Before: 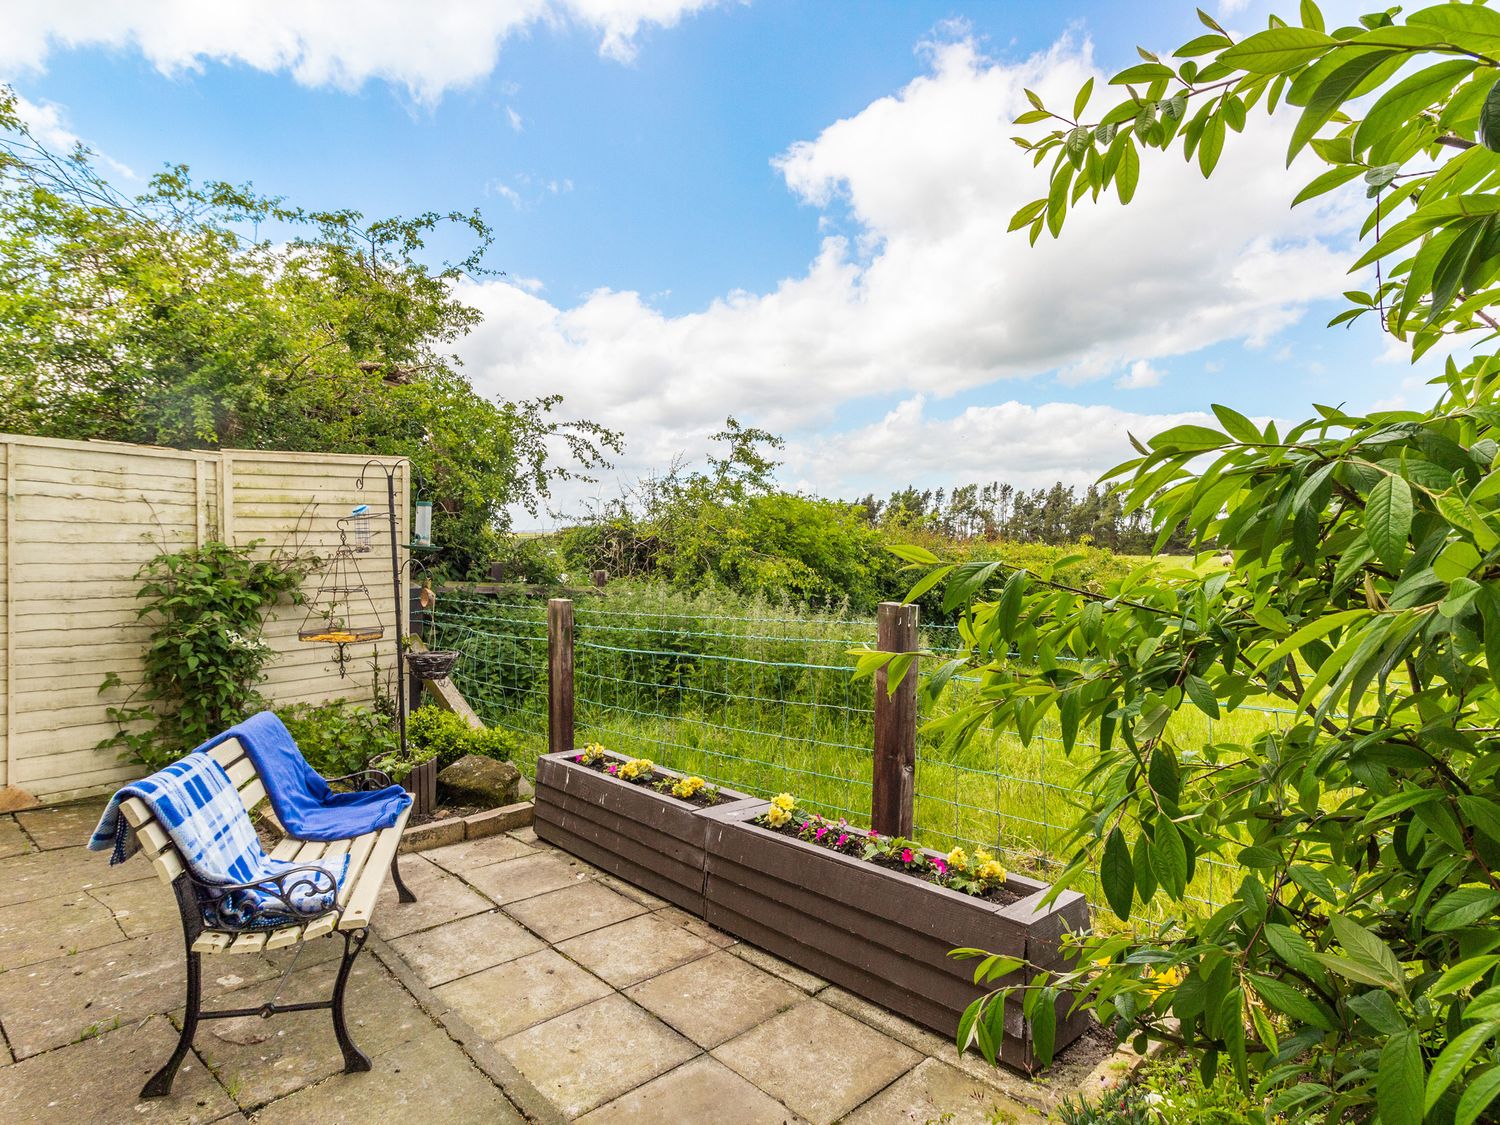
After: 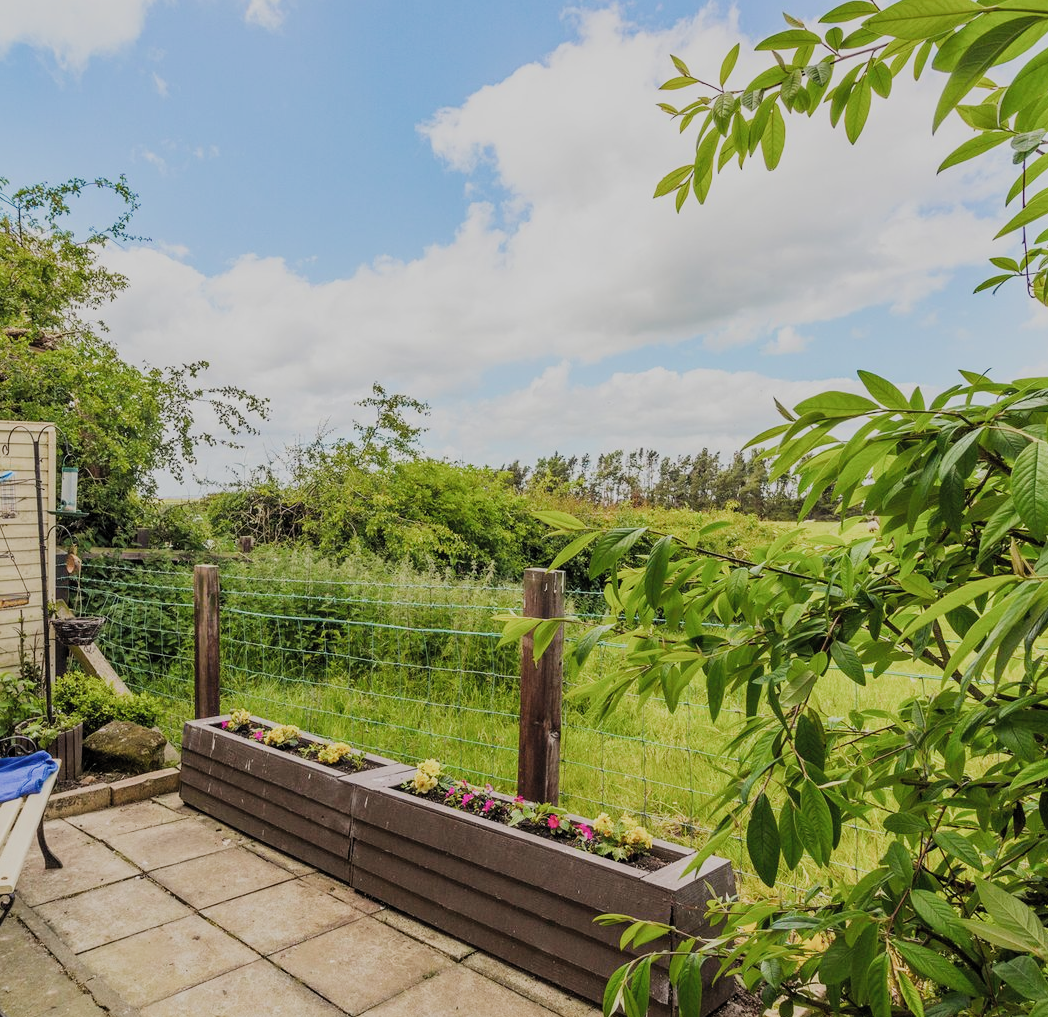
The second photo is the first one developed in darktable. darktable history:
crop and rotate: left 23.639%, top 3.071%, right 6.437%, bottom 6.492%
filmic rgb: black relative exposure -7.65 EV, white relative exposure 4.56 EV, hardness 3.61, color science v5 (2021), contrast in shadows safe, contrast in highlights safe
